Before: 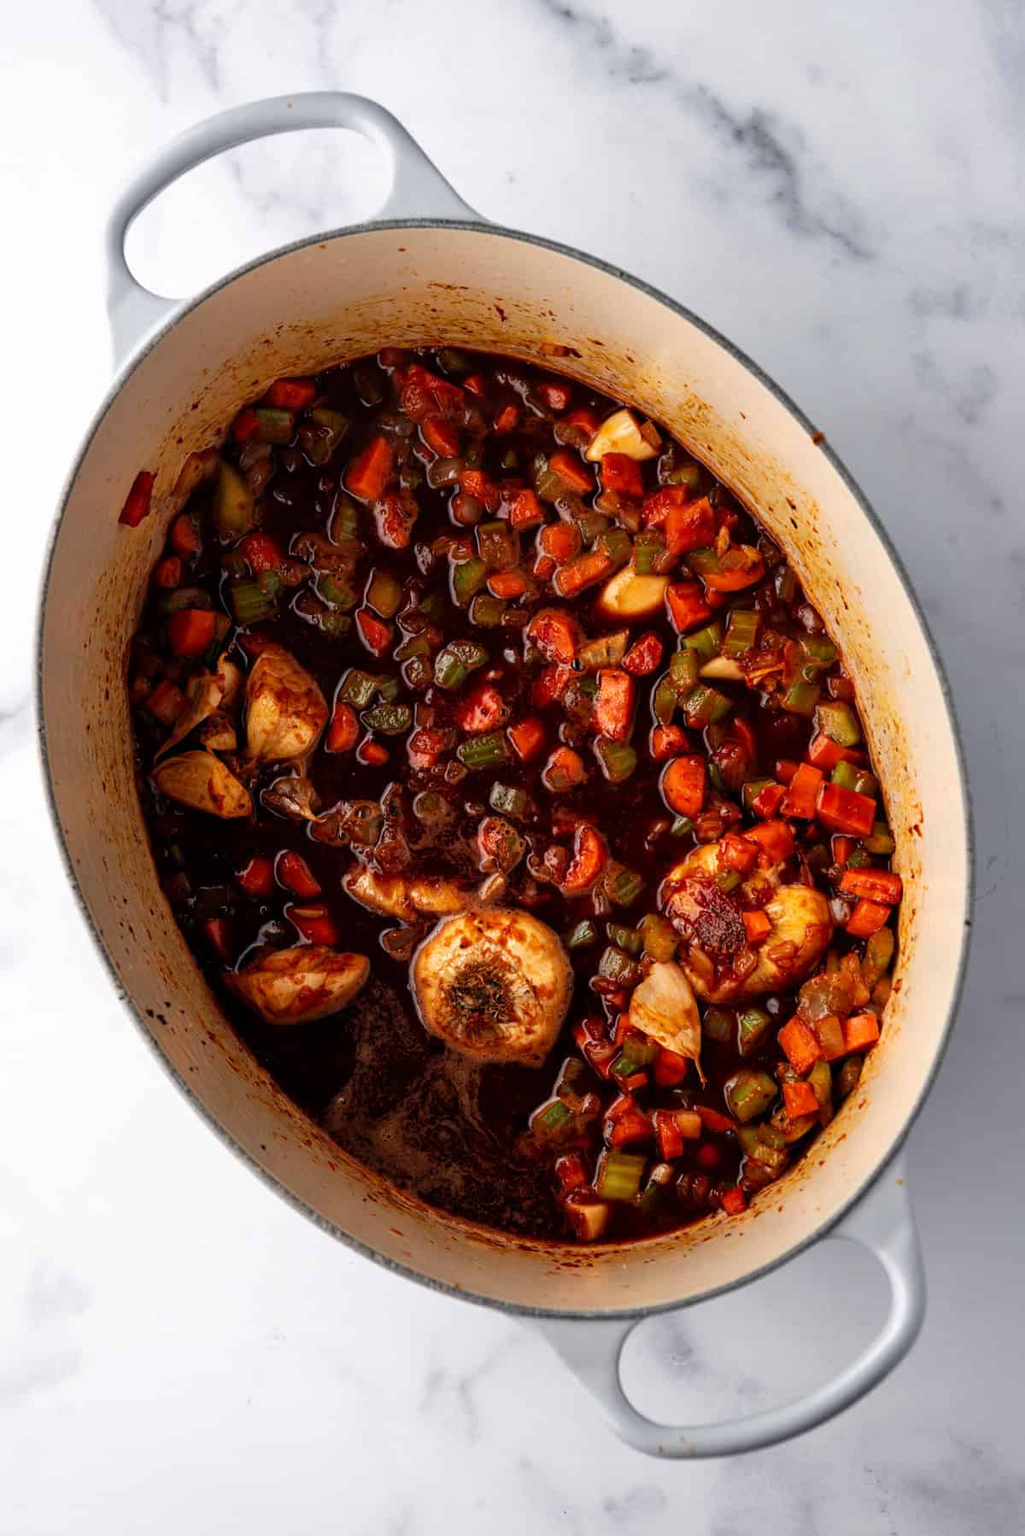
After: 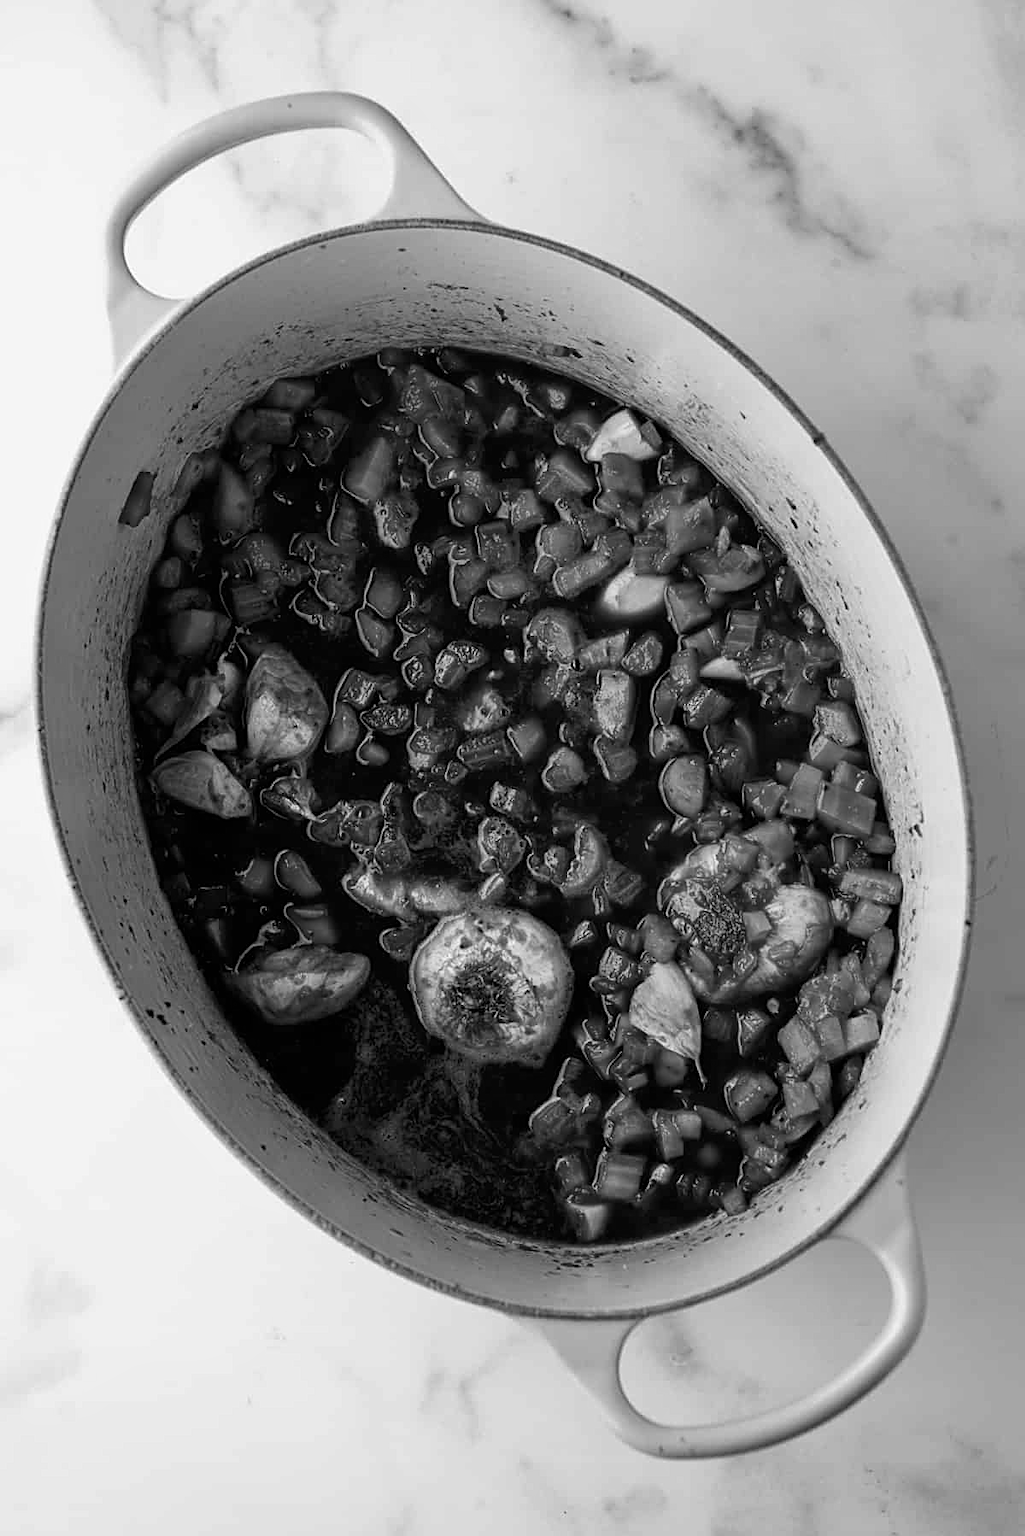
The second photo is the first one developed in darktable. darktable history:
sharpen: on, module defaults
monochrome: a -35.87, b 49.73, size 1.7
